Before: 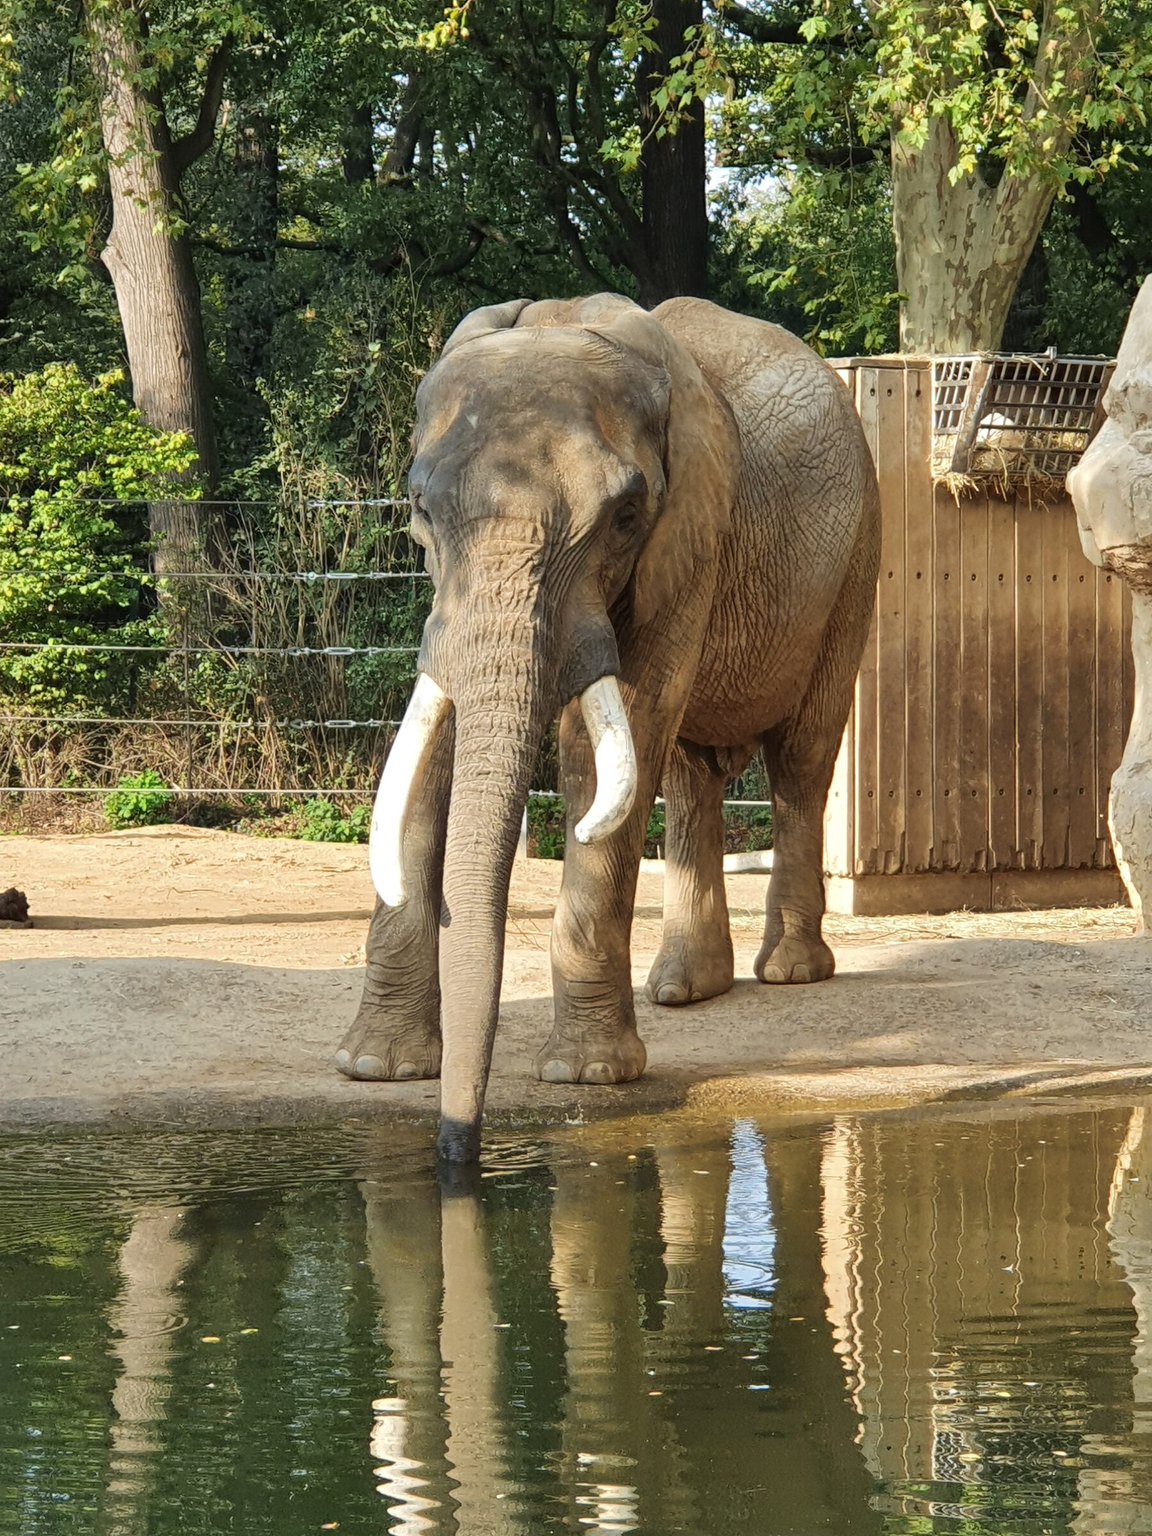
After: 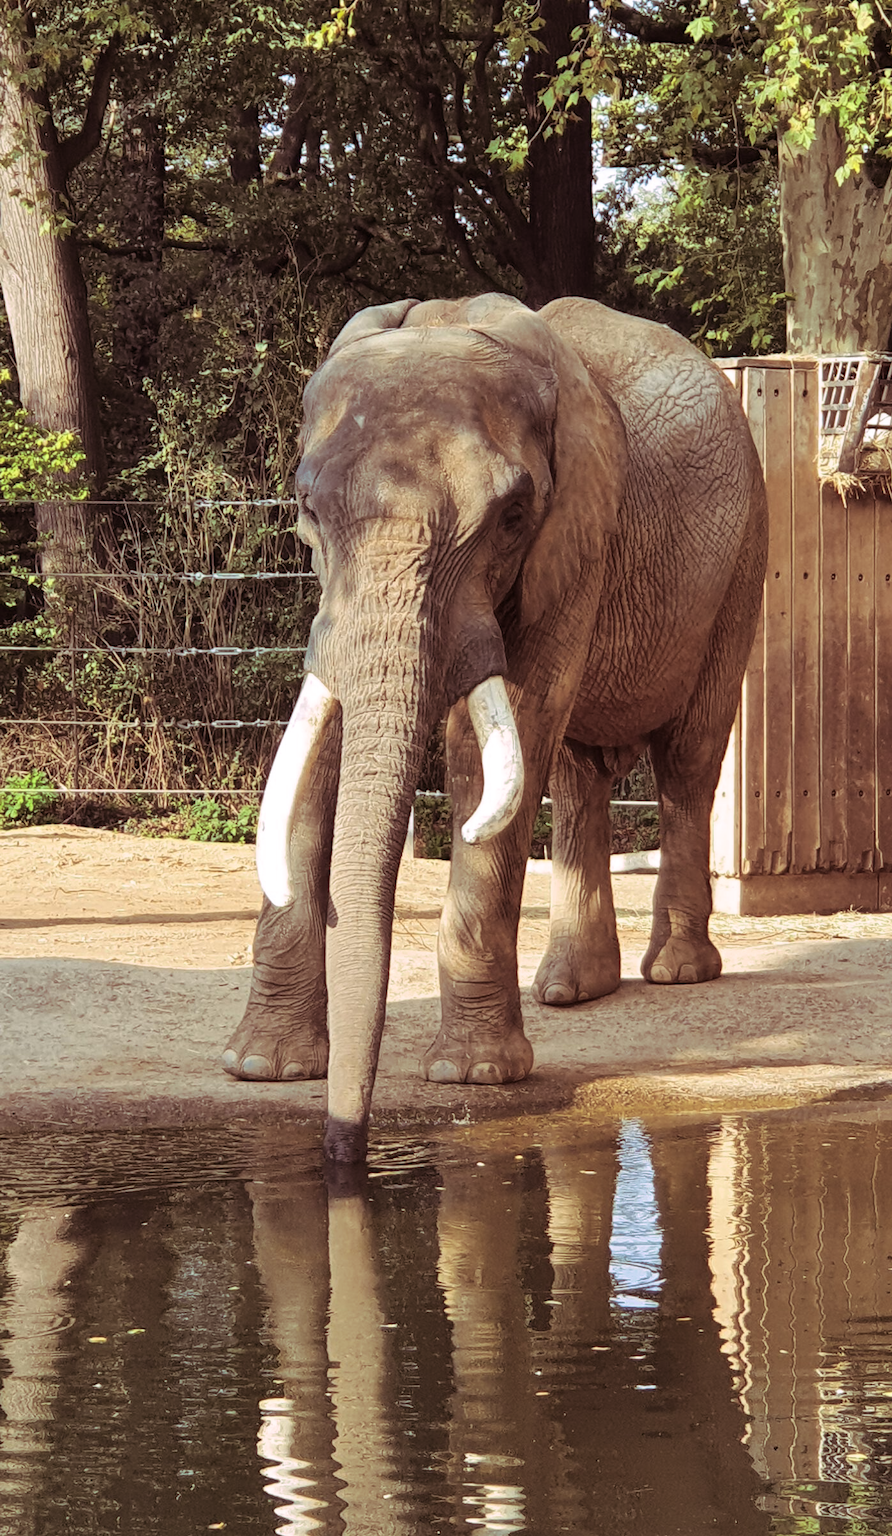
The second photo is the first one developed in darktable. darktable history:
crop: left 9.88%, right 12.664%
split-toning: highlights › hue 298.8°, highlights › saturation 0.73, compress 41.76%
